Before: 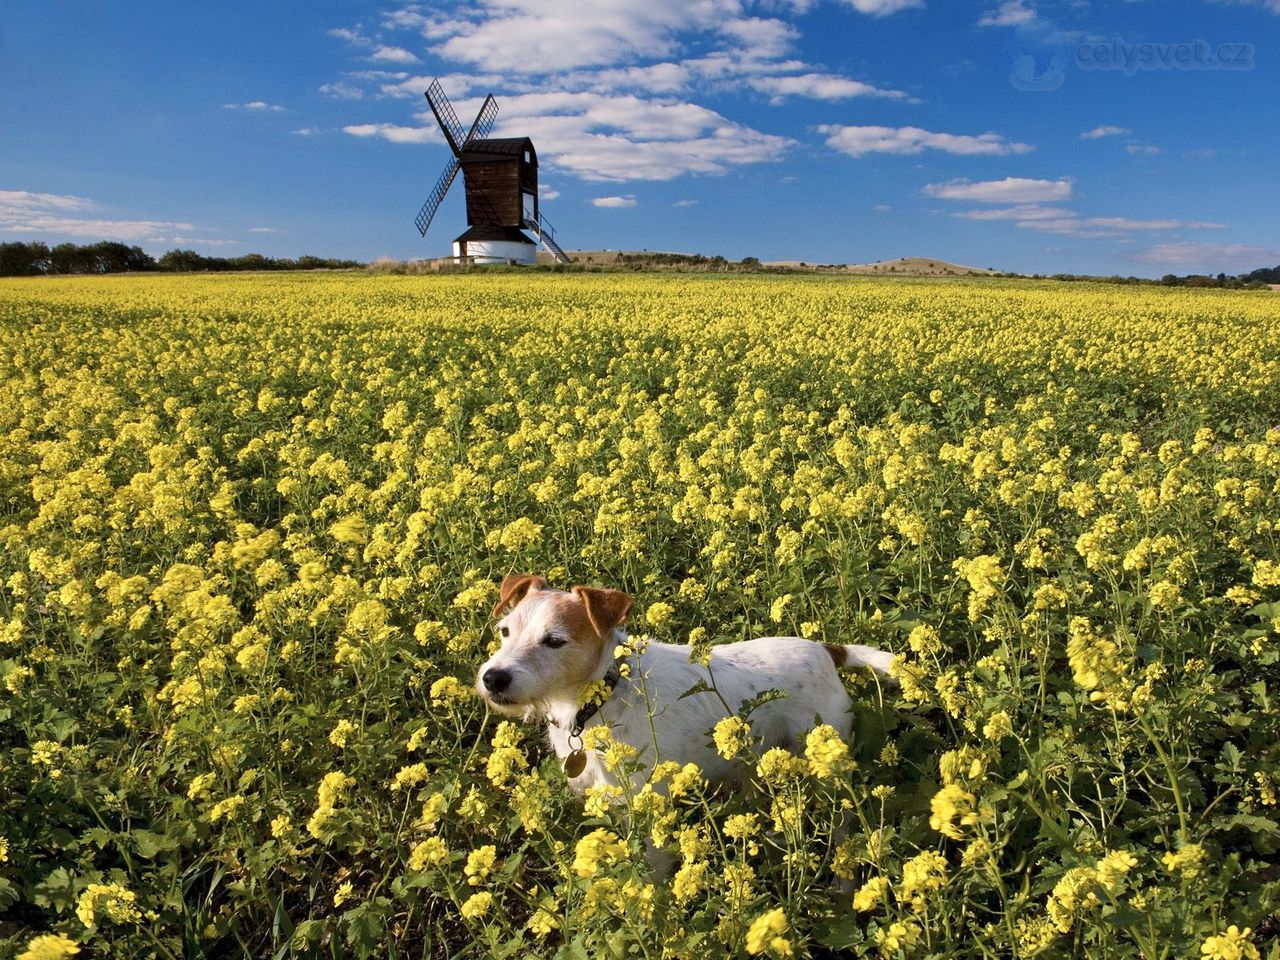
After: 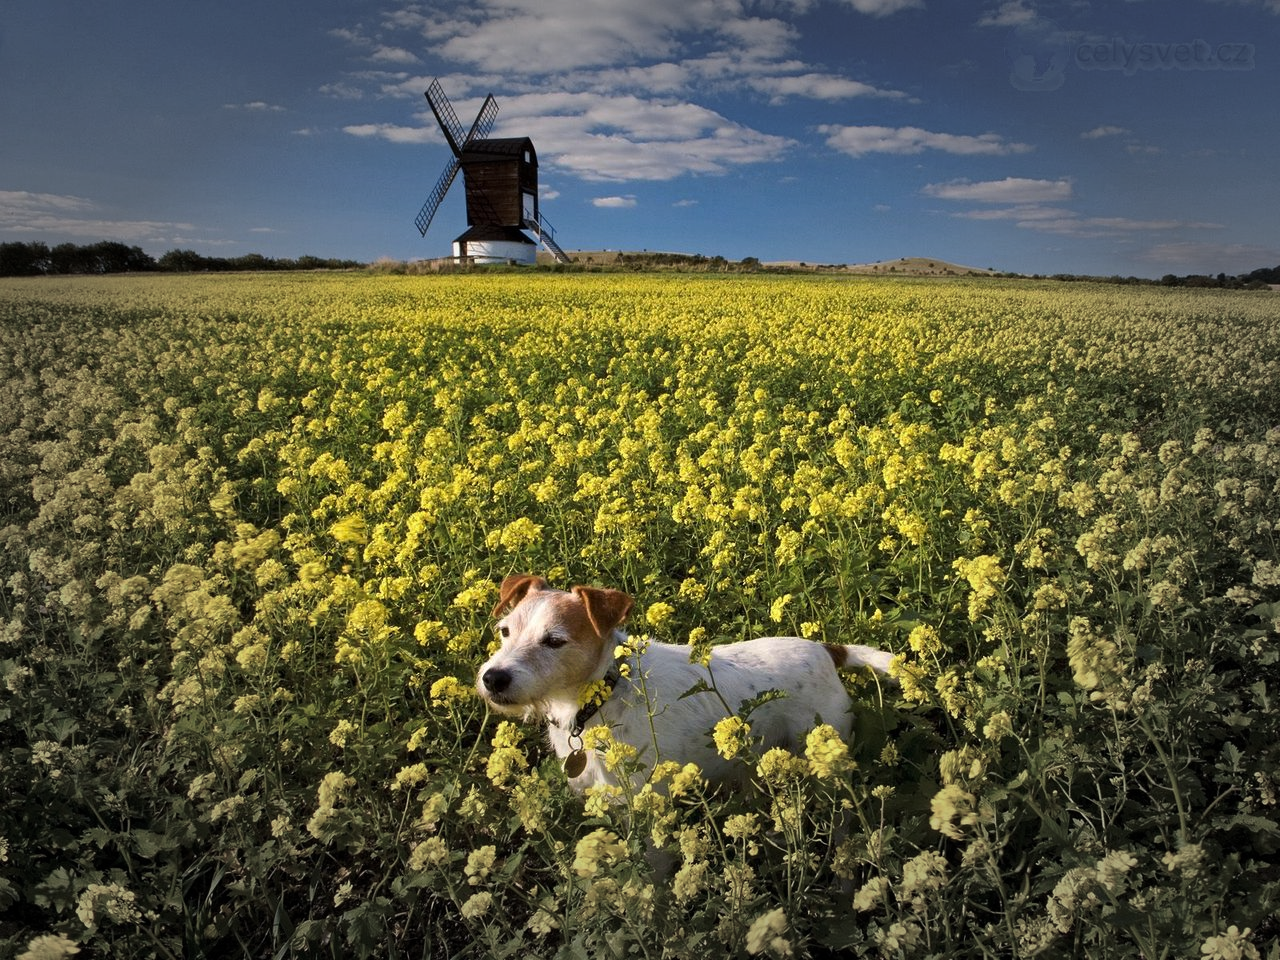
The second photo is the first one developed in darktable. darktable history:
tone curve: curves: ch0 [(0, 0) (0.003, 0.002) (0.011, 0.009) (0.025, 0.021) (0.044, 0.037) (0.069, 0.058) (0.1, 0.084) (0.136, 0.114) (0.177, 0.149) (0.224, 0.188) (0.277, 0.232) (0.335, 0.281) (0.399, 0.341) (0.468, 0.416) (0.543, 0.496) (0.623, 0.574) (0.709, 0.659) (0.801, 0.754) (0.898, 0.876) (1, 1)], preserve colors none
vignetting: fall-off start 48.41%, automatic ratio true, width/height ratio 1.29, unbound false
